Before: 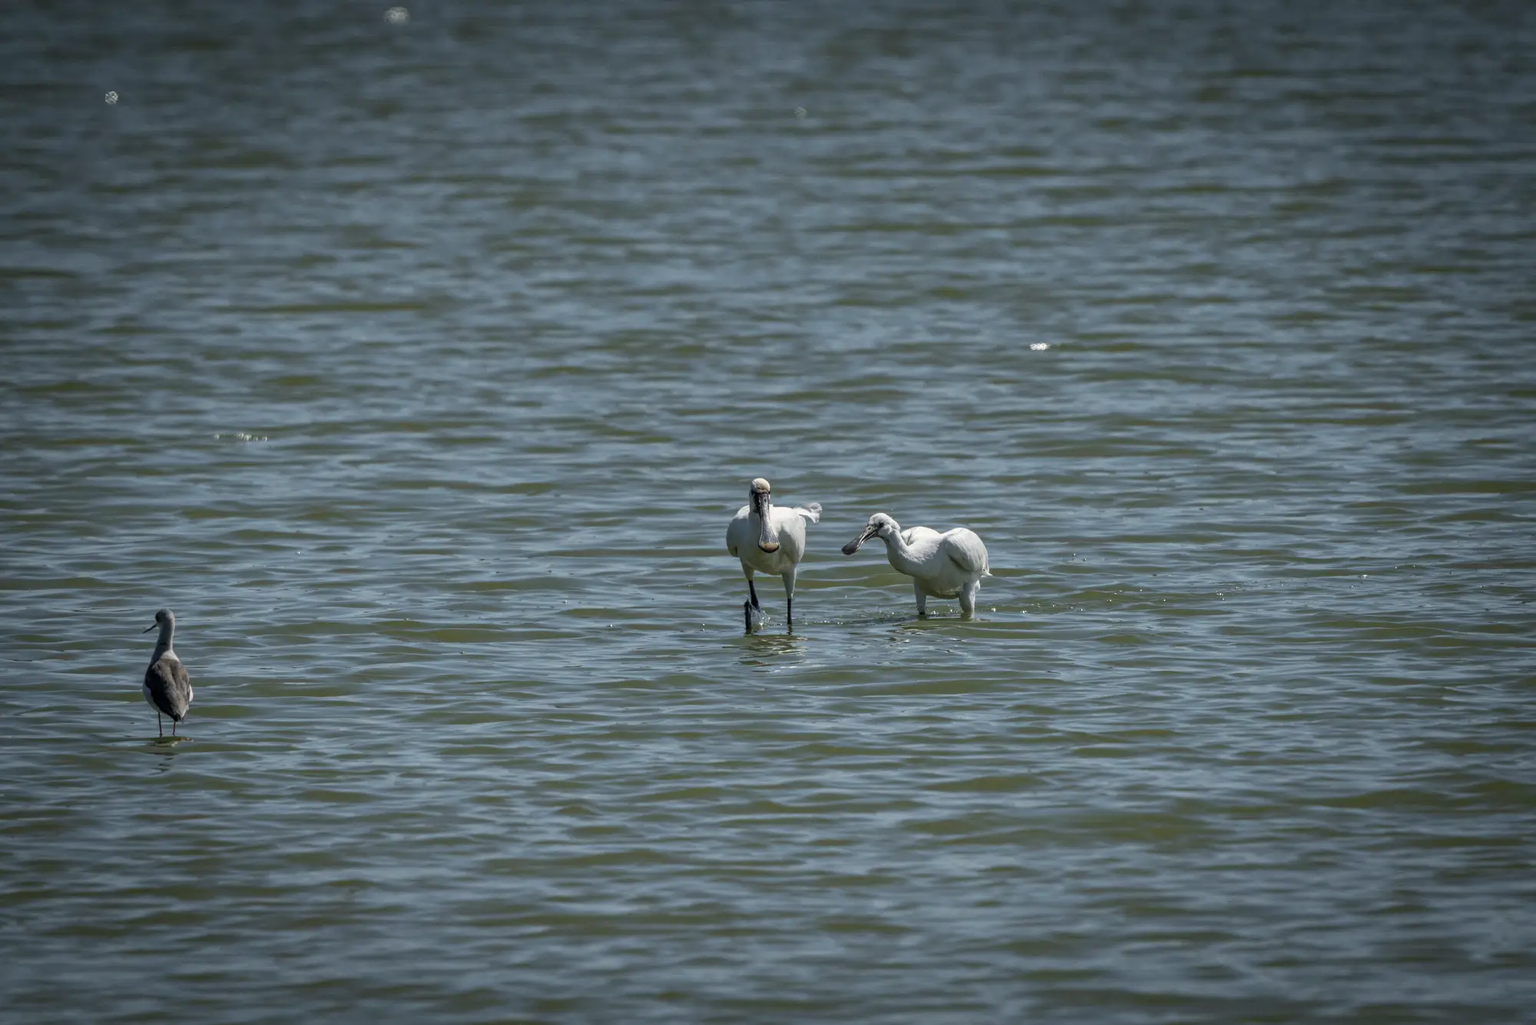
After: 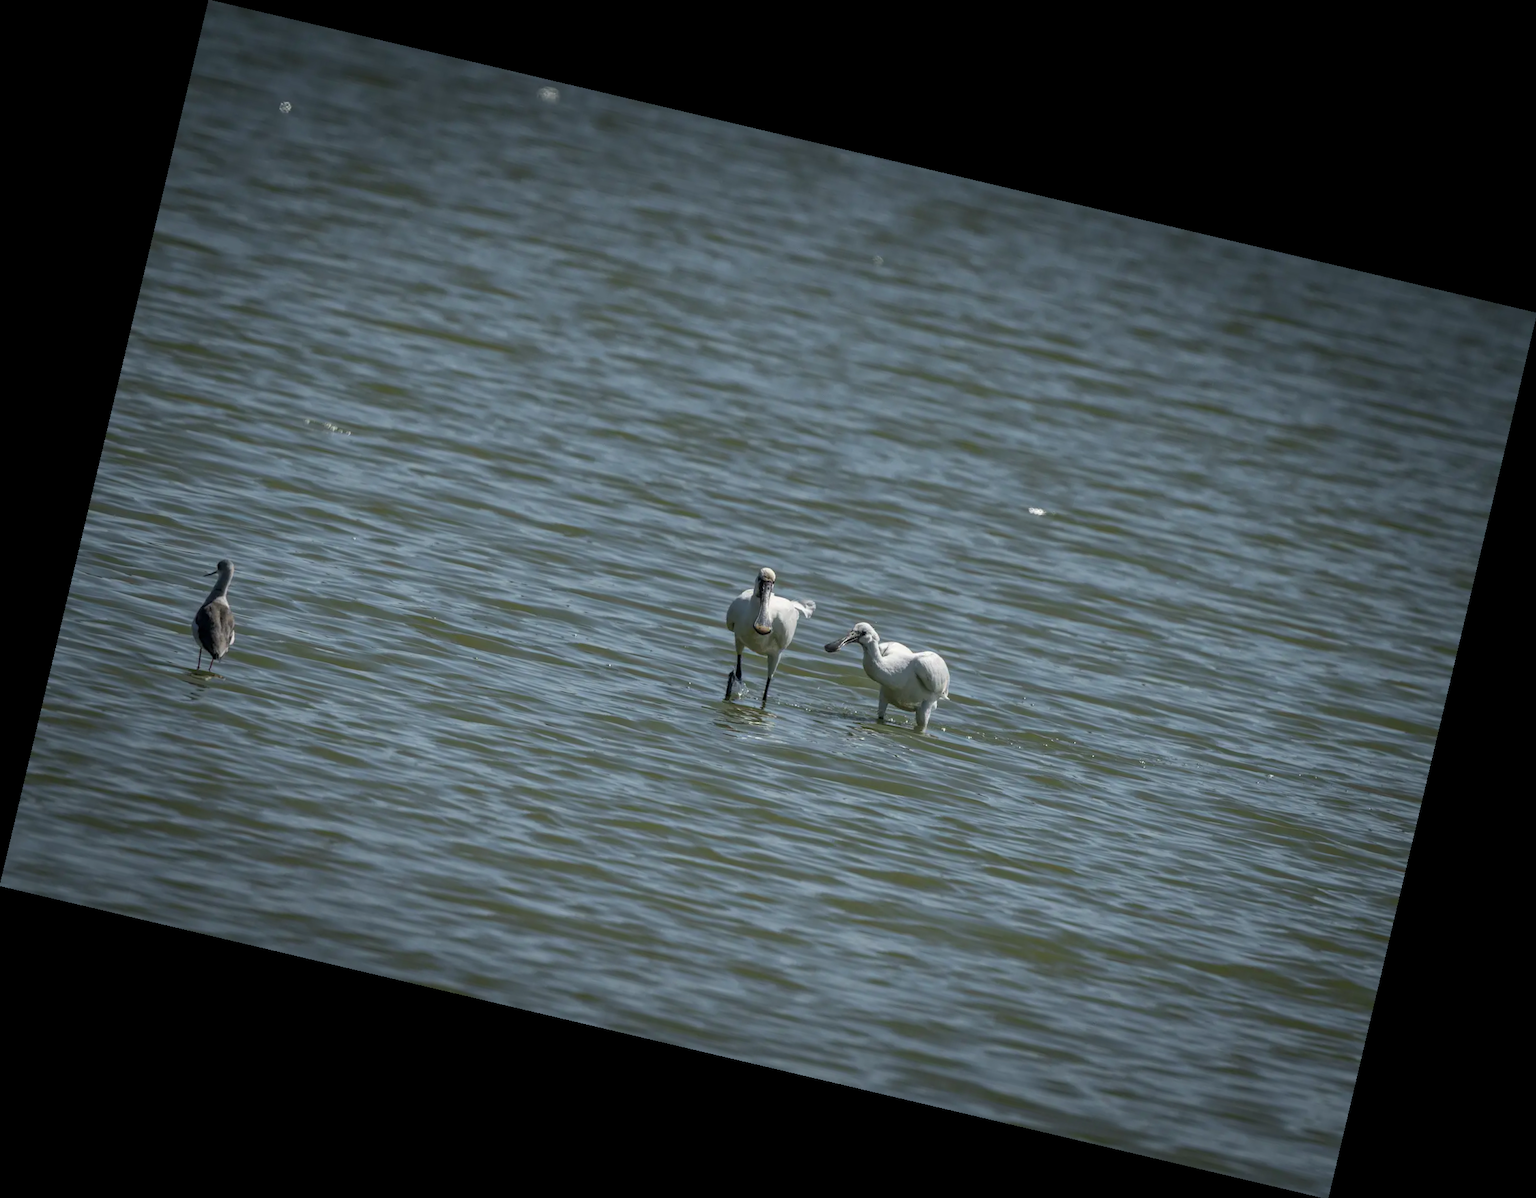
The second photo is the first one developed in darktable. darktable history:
rotate and perspective: rotation 13.27°, automatic cropping off
